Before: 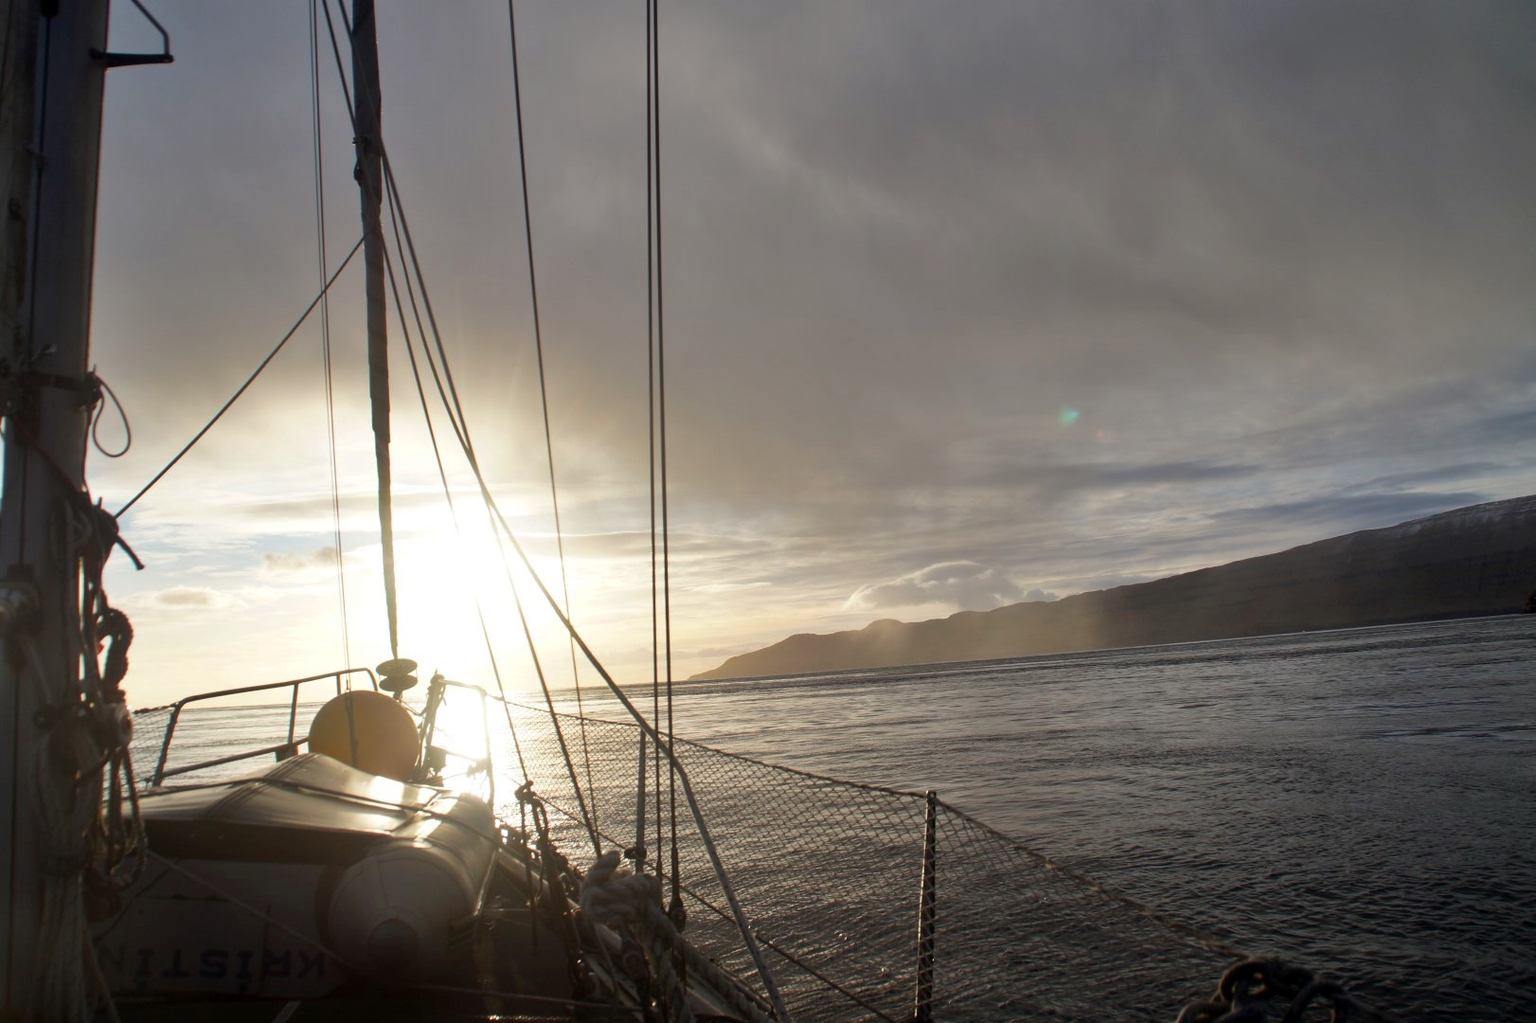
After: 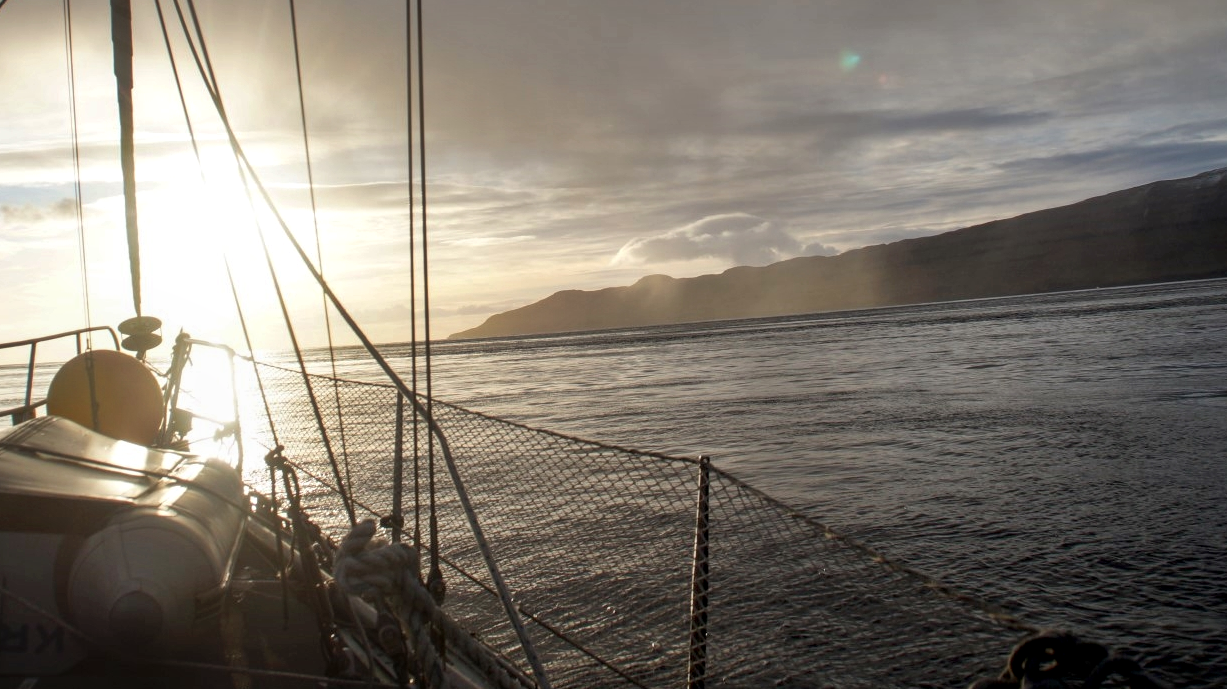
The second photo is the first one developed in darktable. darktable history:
crop and rotate: left 17.299%, top 35.115%, right 7.015%, bottom 1.024%
local contrast: on, module defaults
